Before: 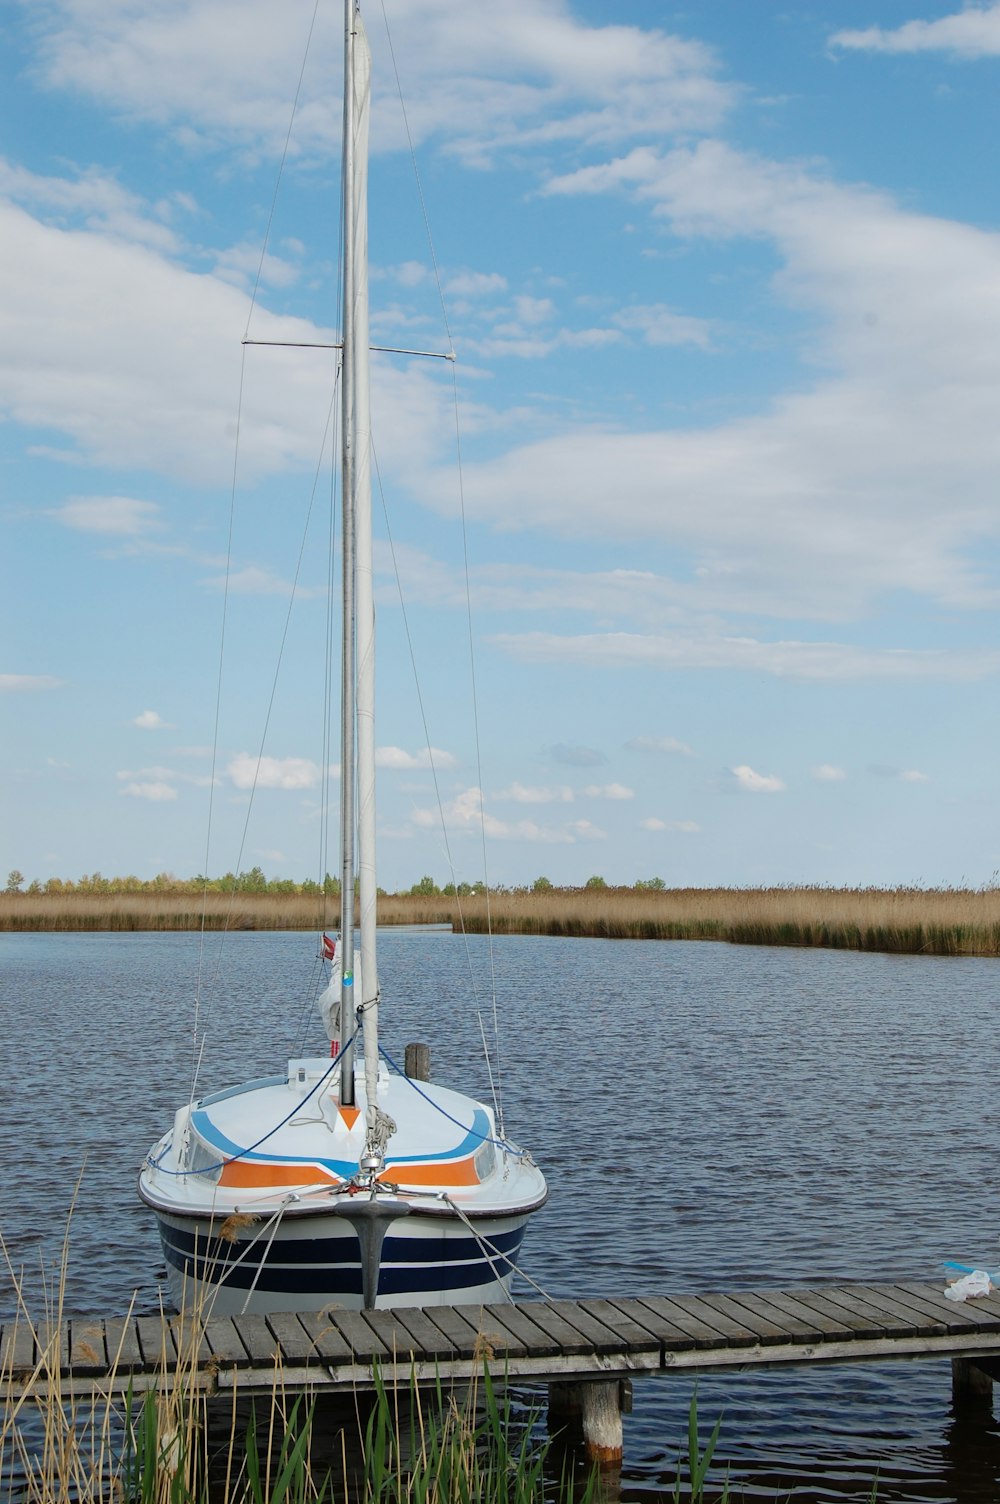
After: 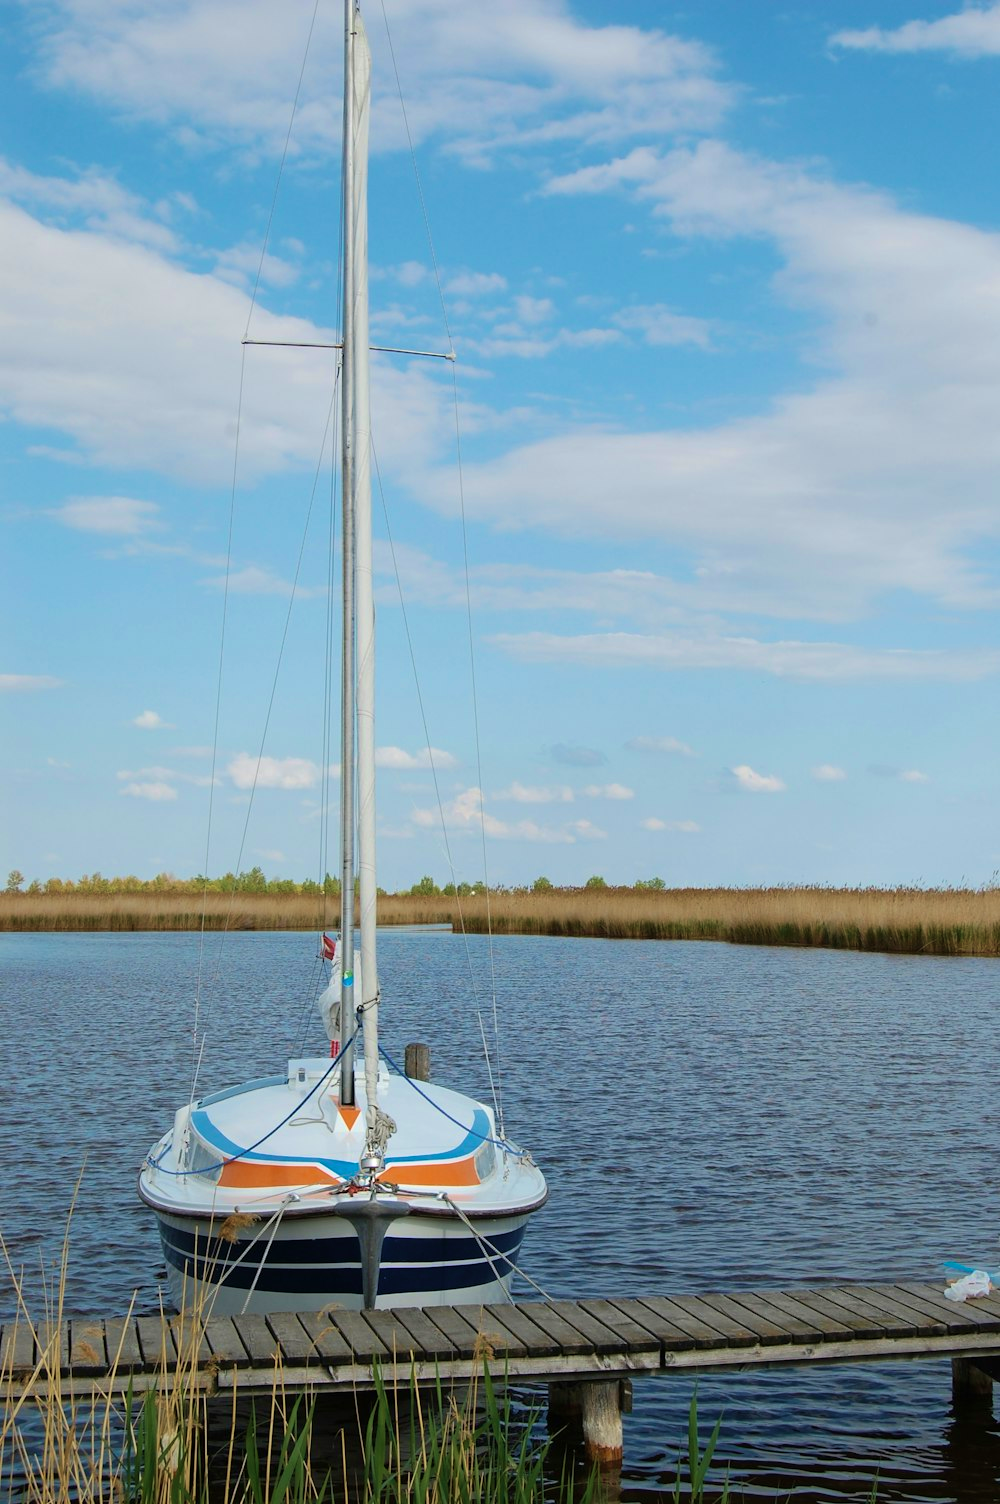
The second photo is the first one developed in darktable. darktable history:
velvia: strength 44.51%
